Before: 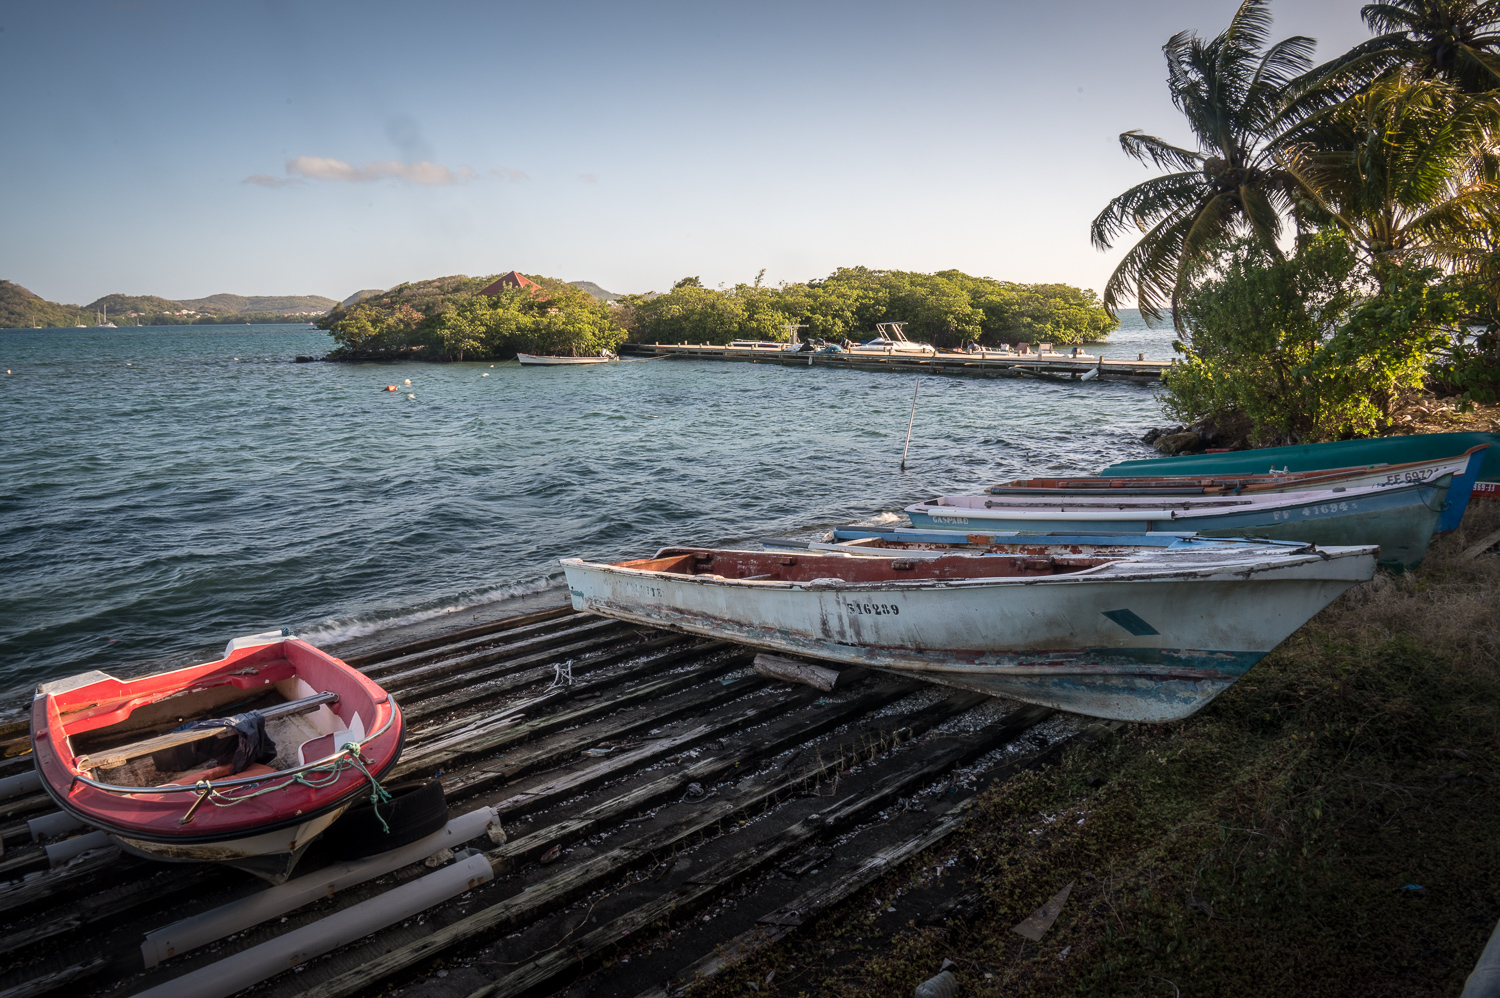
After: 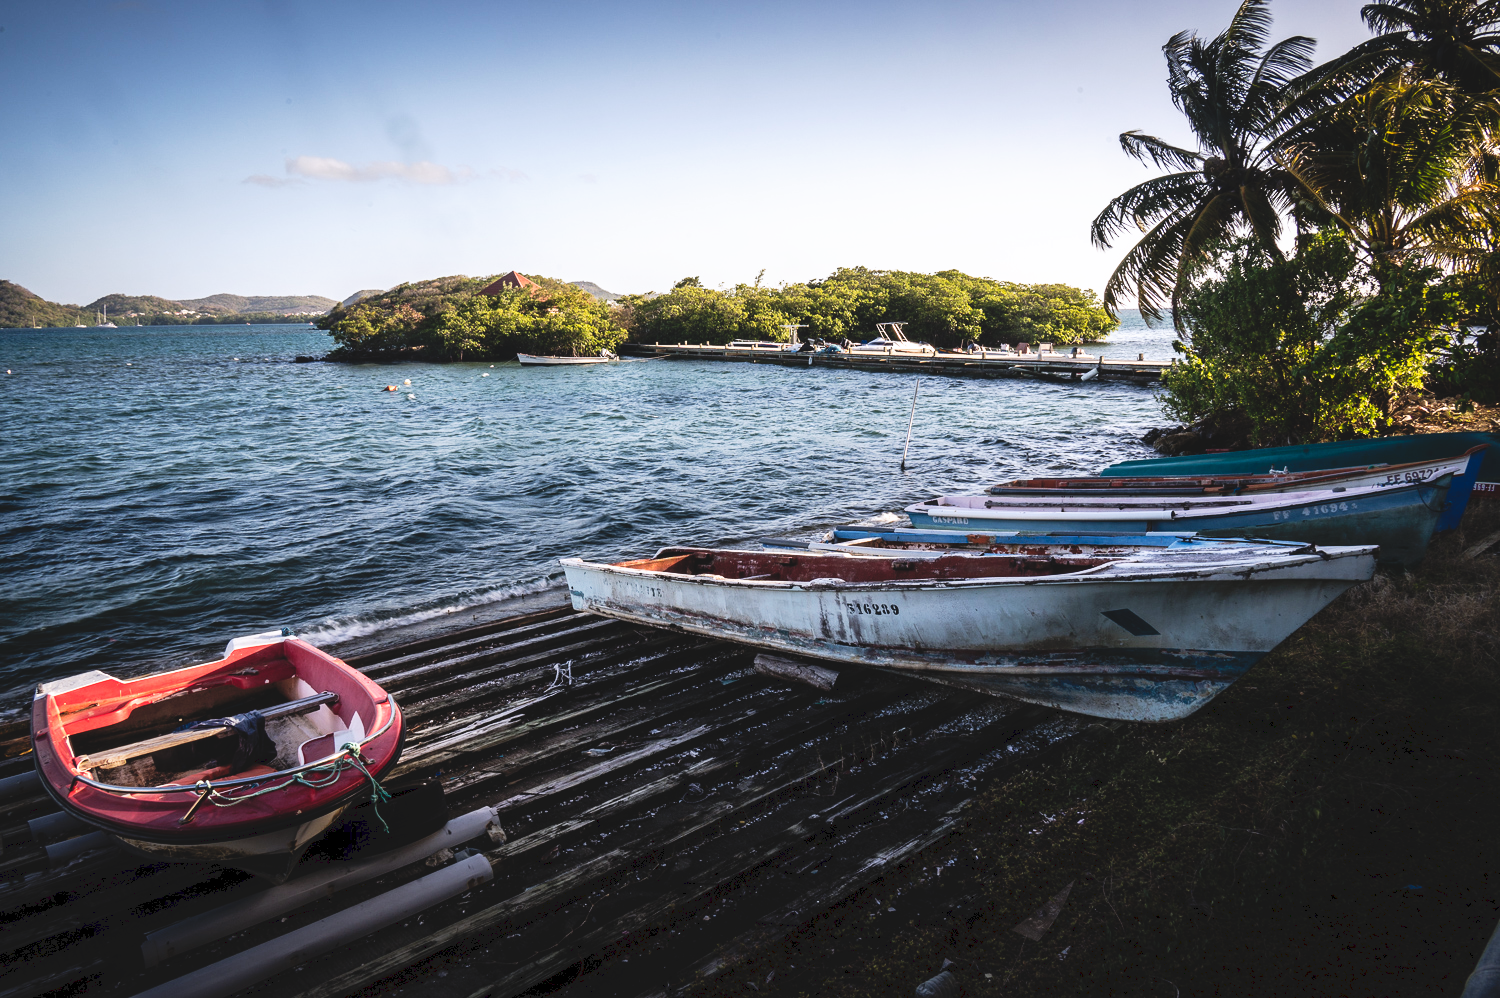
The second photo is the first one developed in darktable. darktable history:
tone equalizer: on, module defaults
tone curve: curves: ch0 [(0, 0) (0.003, 0.082) (0.011, 0.082) (0.025, 0.088) (0.044, 0.088) (0.069, 0.093) (0.1, 0.101) (0.136, 0.109) (0.177, 0.129) (0.224, 0.155) (0.277, 0.214) (0.335, 0.289) (0.399, 0.378) (0.468, 0.476) (0.543, 0.589) (0.623, 0.713) (0.709, 0.826) (0.801, 0.908) (0.898, 0.98) (1, 1)], preserve colors none
white balance: red 0.984, blue 1.059
color correction: saturation 0.85
